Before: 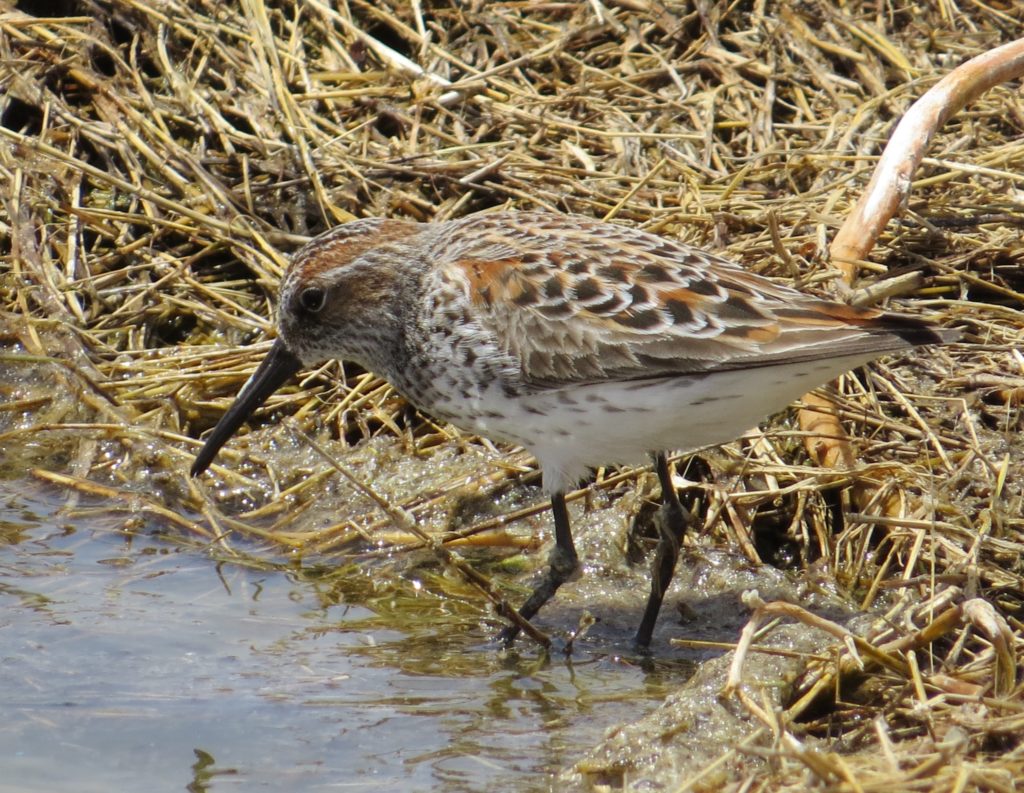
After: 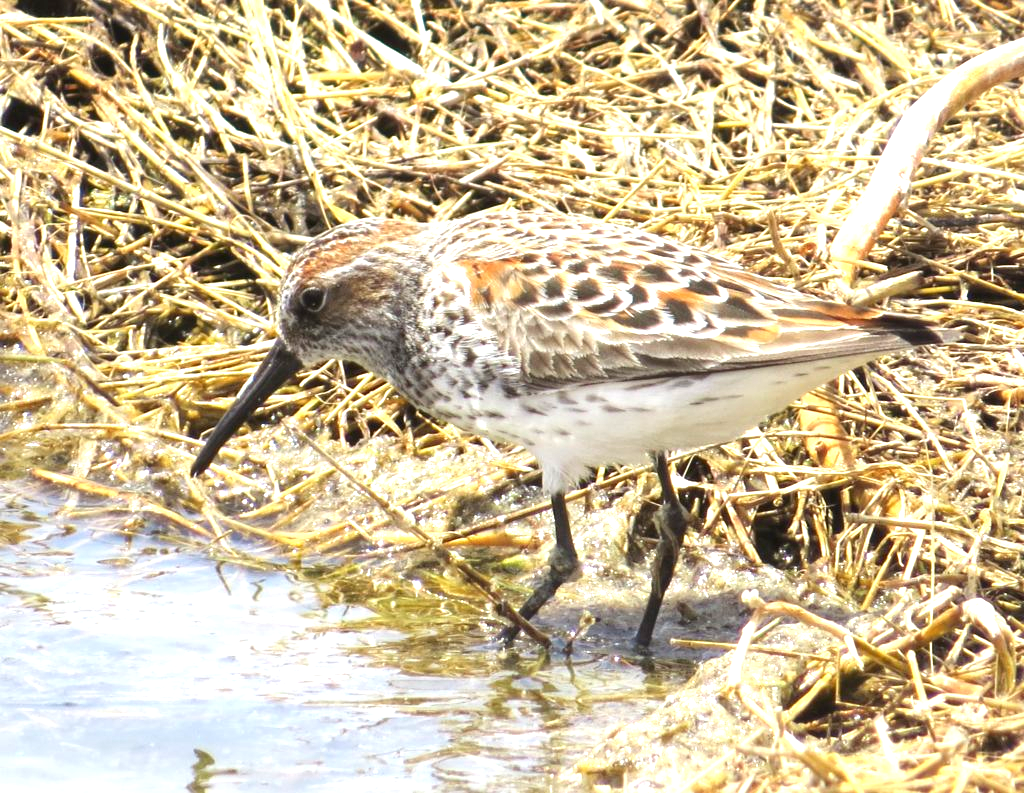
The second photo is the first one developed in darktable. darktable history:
exposure: black level correction 0, exposure 1.513 EV, compensate highlight preservation false
